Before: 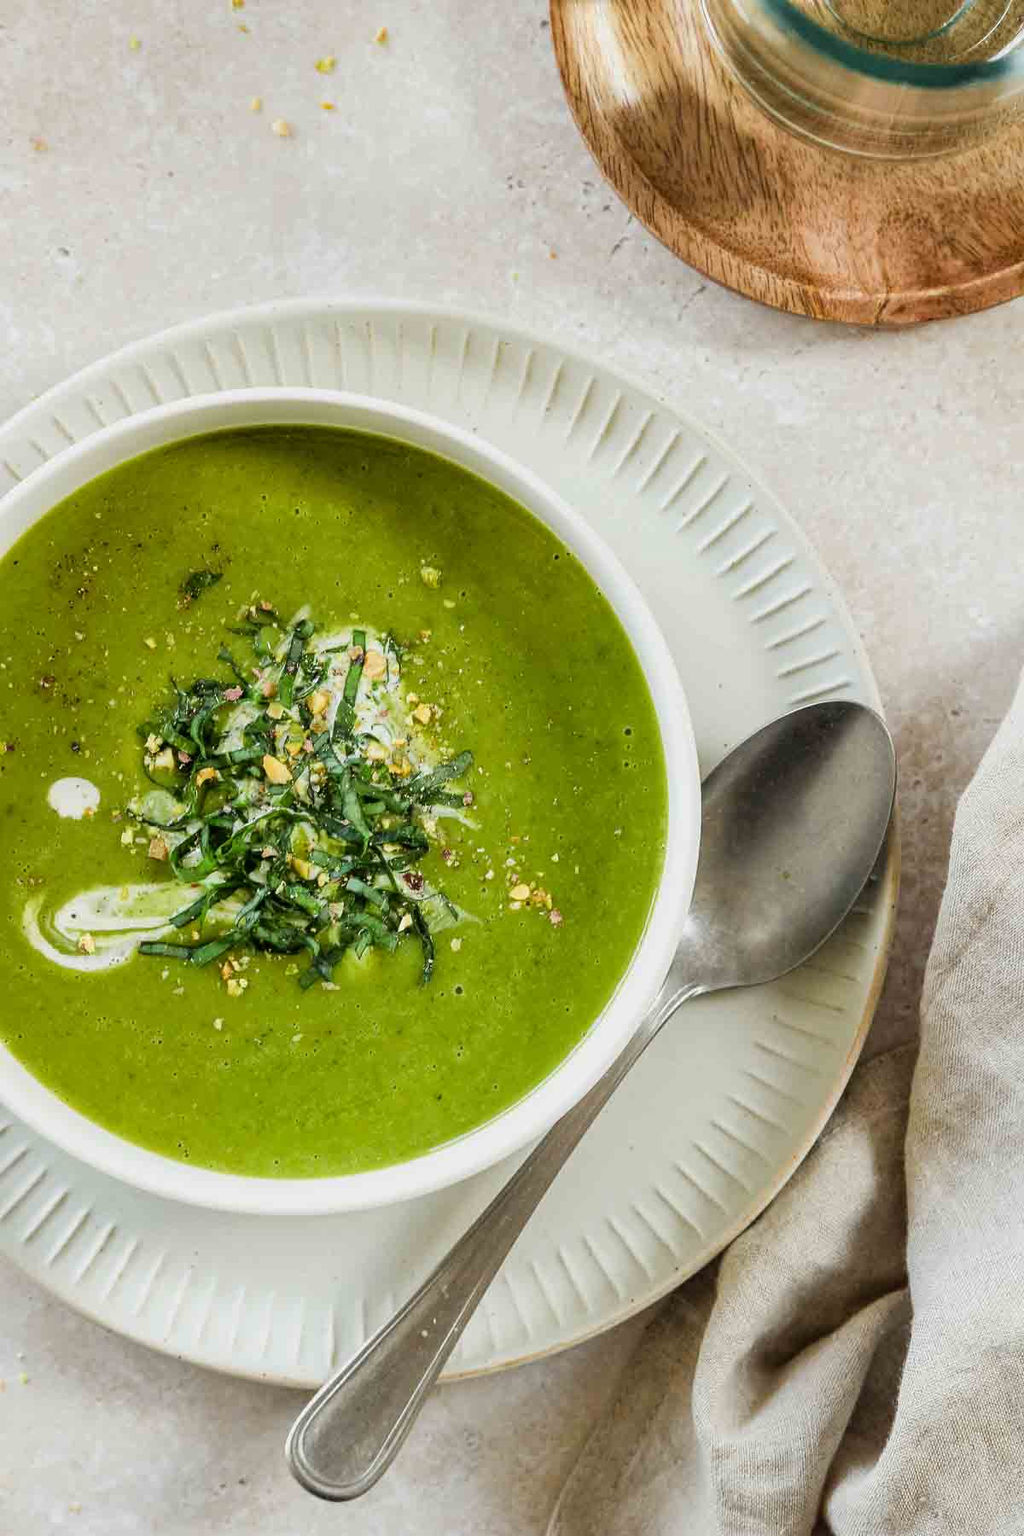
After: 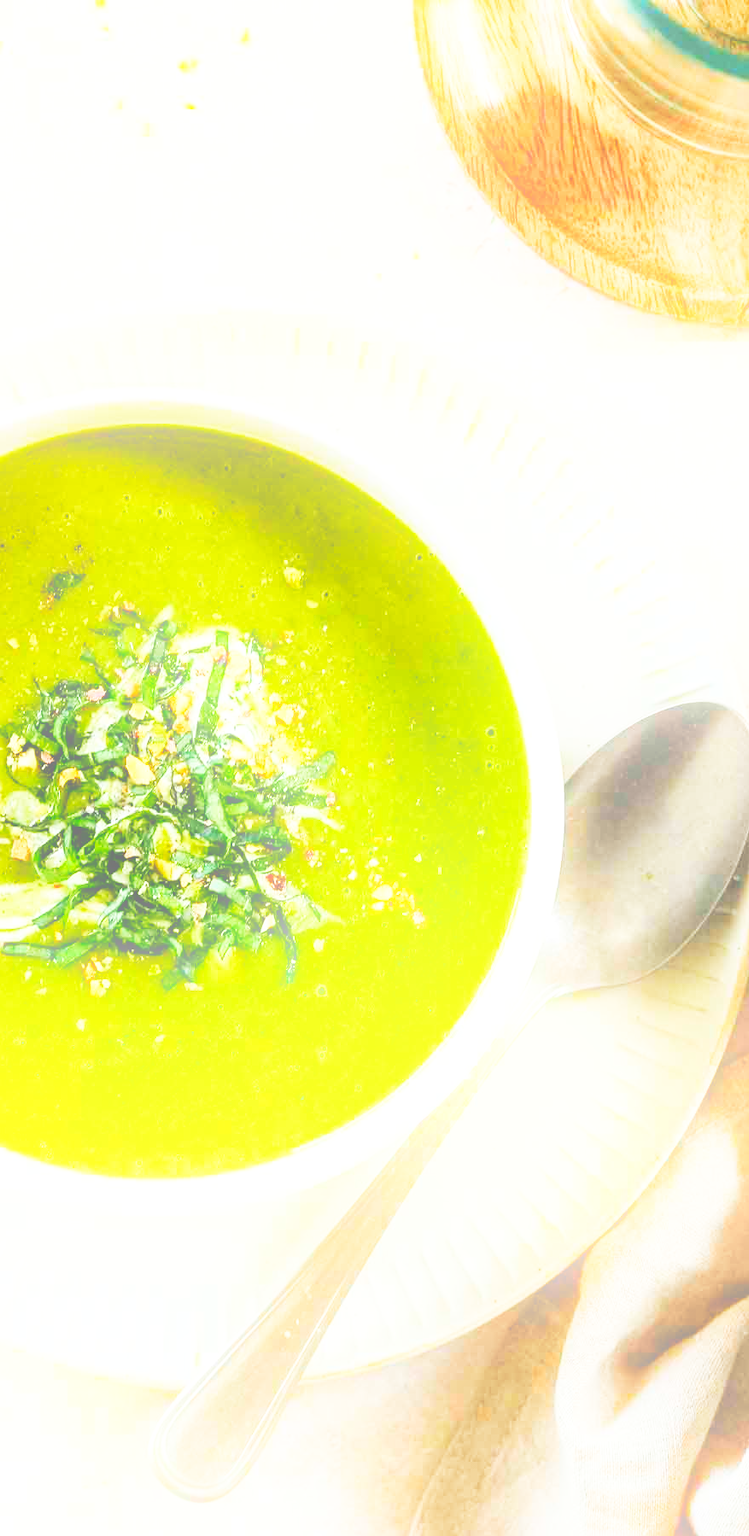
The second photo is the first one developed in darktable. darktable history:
crop: left 13.443%, right 13.31%
local contrast: mode bilateral grid, contrast 20, coarseness 50, detail 120%, midtone range 0.2
base curve: curves: ch0 [(0, 0.003) (0.001, 0.002) (0.006, 0.004) (0.02, 0.022) (0.048, 0.086) (0.094, 0.234) (0.162, 0.431) (0.258, 0.629) (0.385, 0.8) (0.548, 0.918) (0.751, 0.988) (1, 1)], preserve colors none
bloom: on, module defaults
